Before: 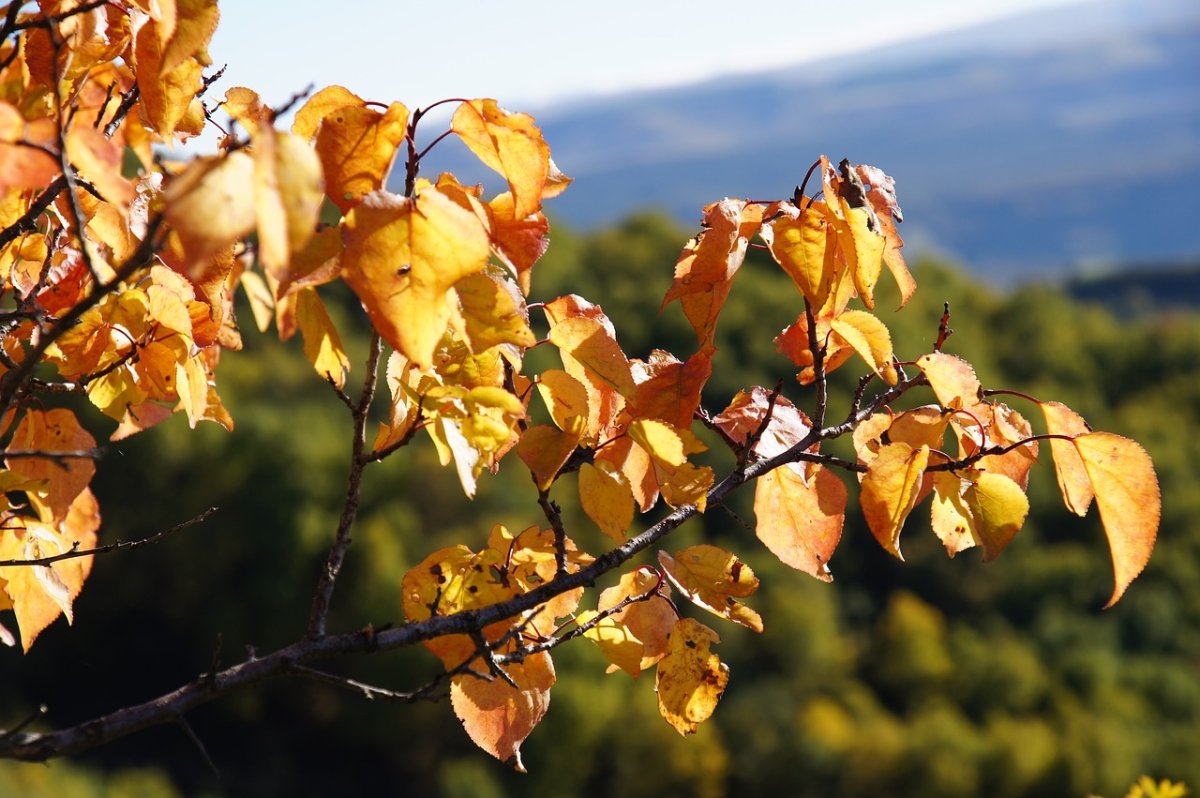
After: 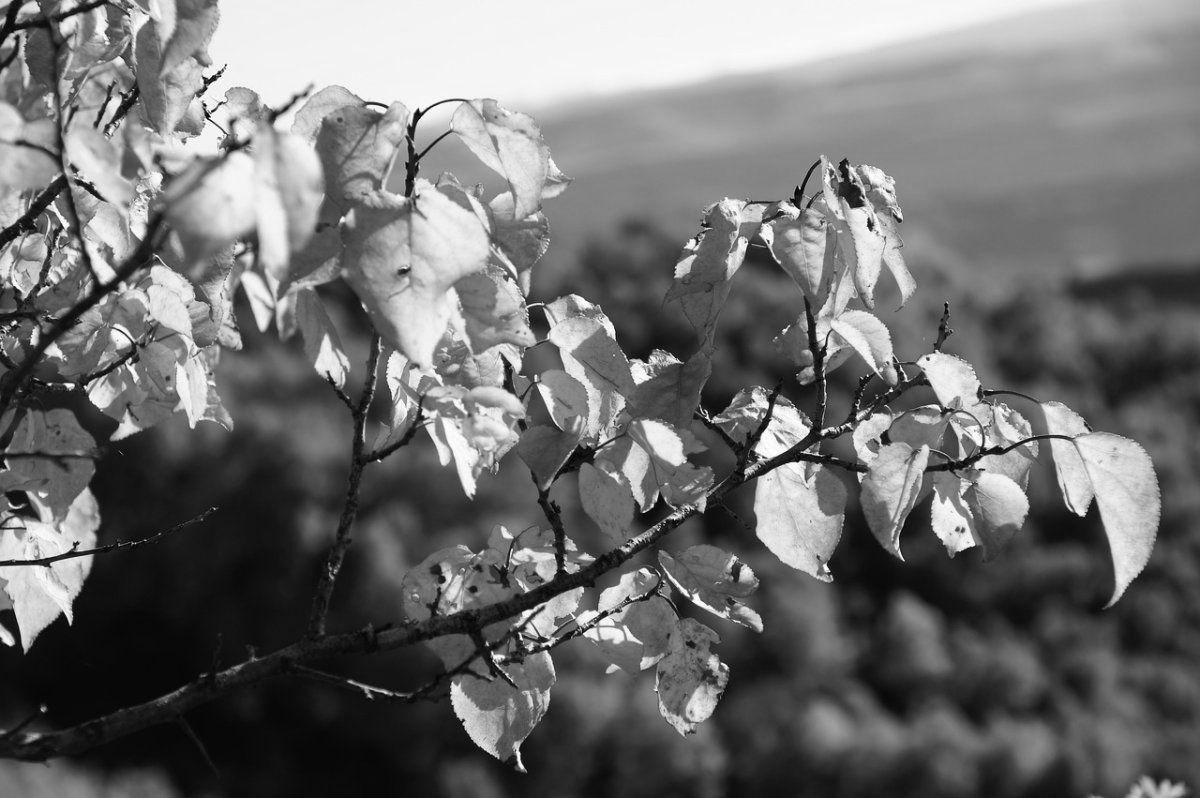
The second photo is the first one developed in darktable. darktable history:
contrast brightness saturation: contrast 0.08, saturation 0.02
monochrome: size 3.1
